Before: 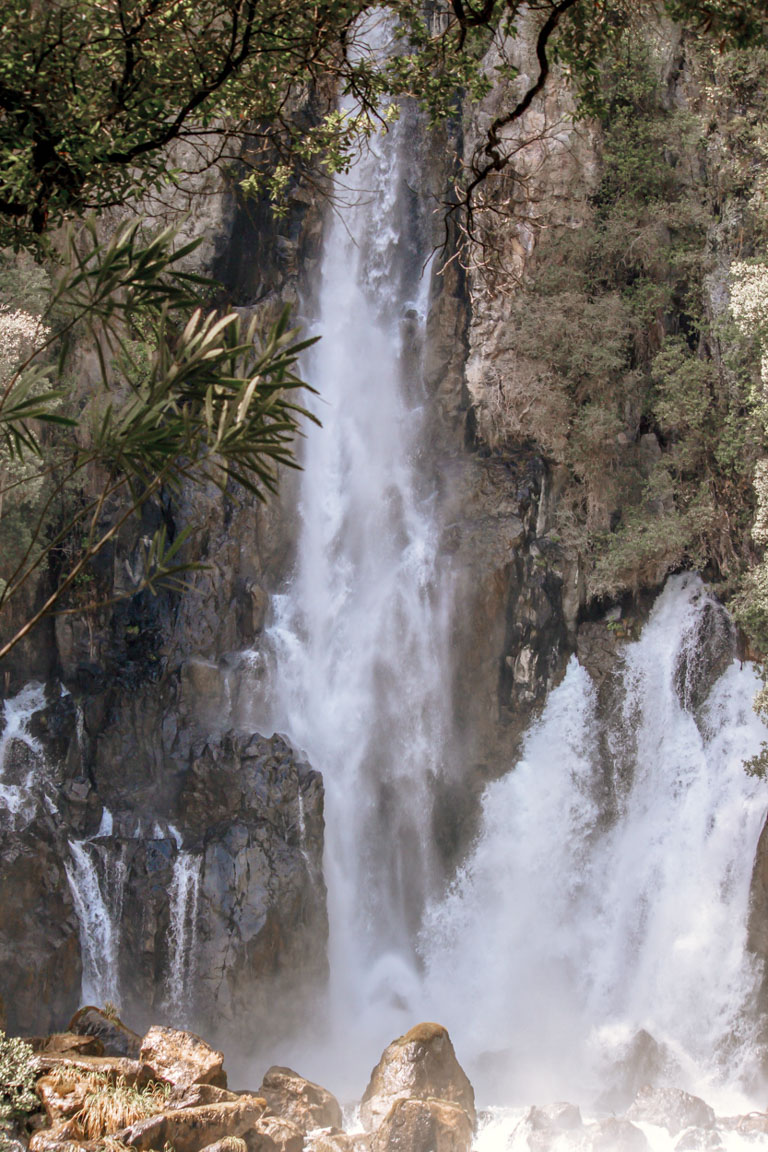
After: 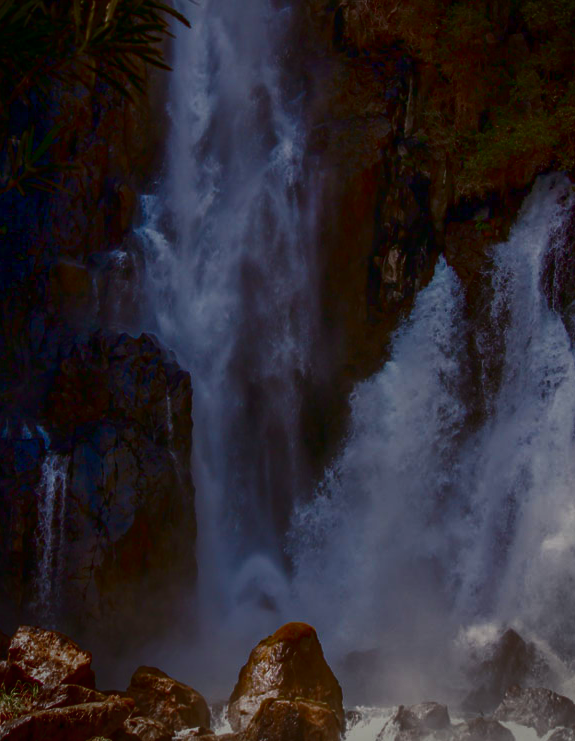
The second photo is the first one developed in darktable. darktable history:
crop and rotate: left 17.229%, top 34.727%, right 7.899%, bottom 0.945%
contrast brightness saturation: brightness -0.998, saturation 0.992
vignetting: fall-off start 87.87%, fall-off radius 25.62%, brightness -0.434, saturation -0.192, center (0.035, -0.083), unbound false
tone equalizer: -8 EV 0.283 EV, -7 EV 0.388 EV, -6 EV 0.403 EV, -5 EV 0.228 EV, -3 EV -0.263 EV, -2 EV -0.447 EV, -1 EV -0.425 EV, +0 EV -0.223 EV, edges refinement/feathering 500, mask exposure compensation -1.57 EV, preserve details no
